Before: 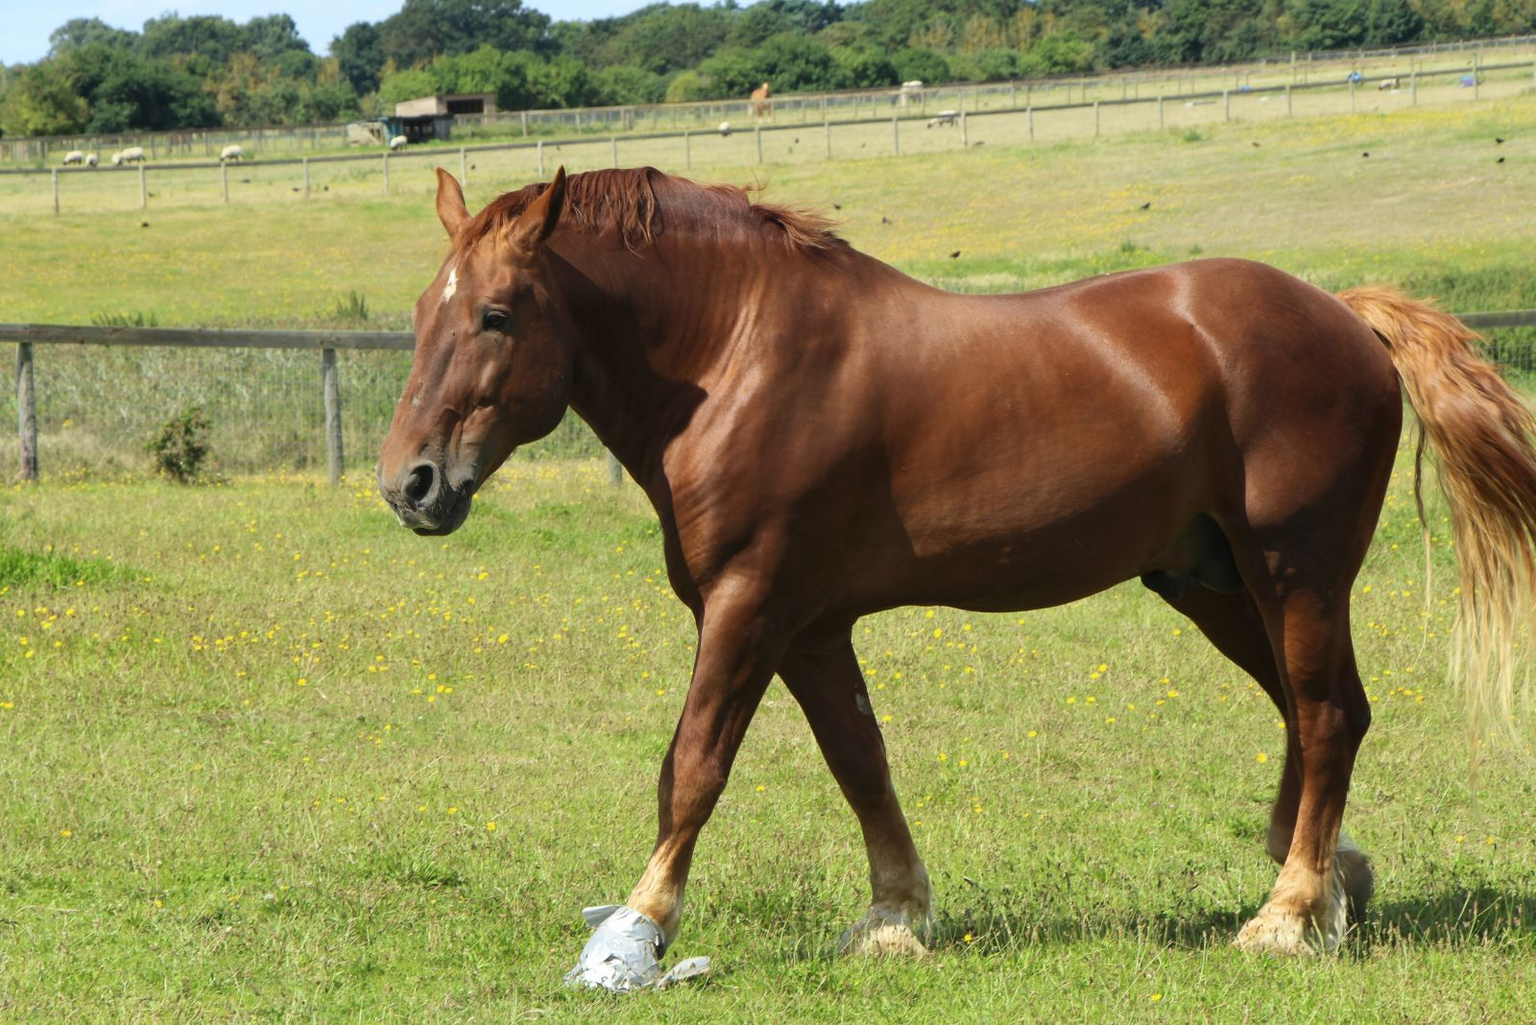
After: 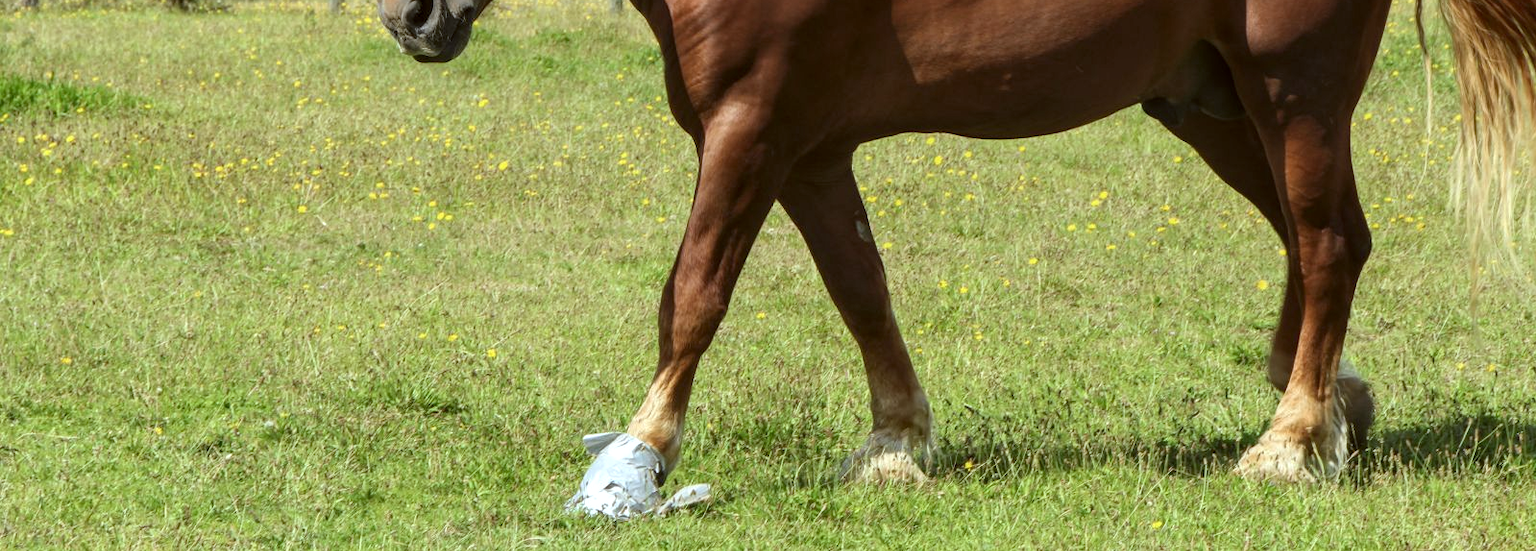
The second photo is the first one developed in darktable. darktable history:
local contrast: detail 130%
crop and rotate: top 46.237%
color correction: highlights a* -3.28, highlights b* -6.24, shadows a* 3.1, shadows b* 5.19
